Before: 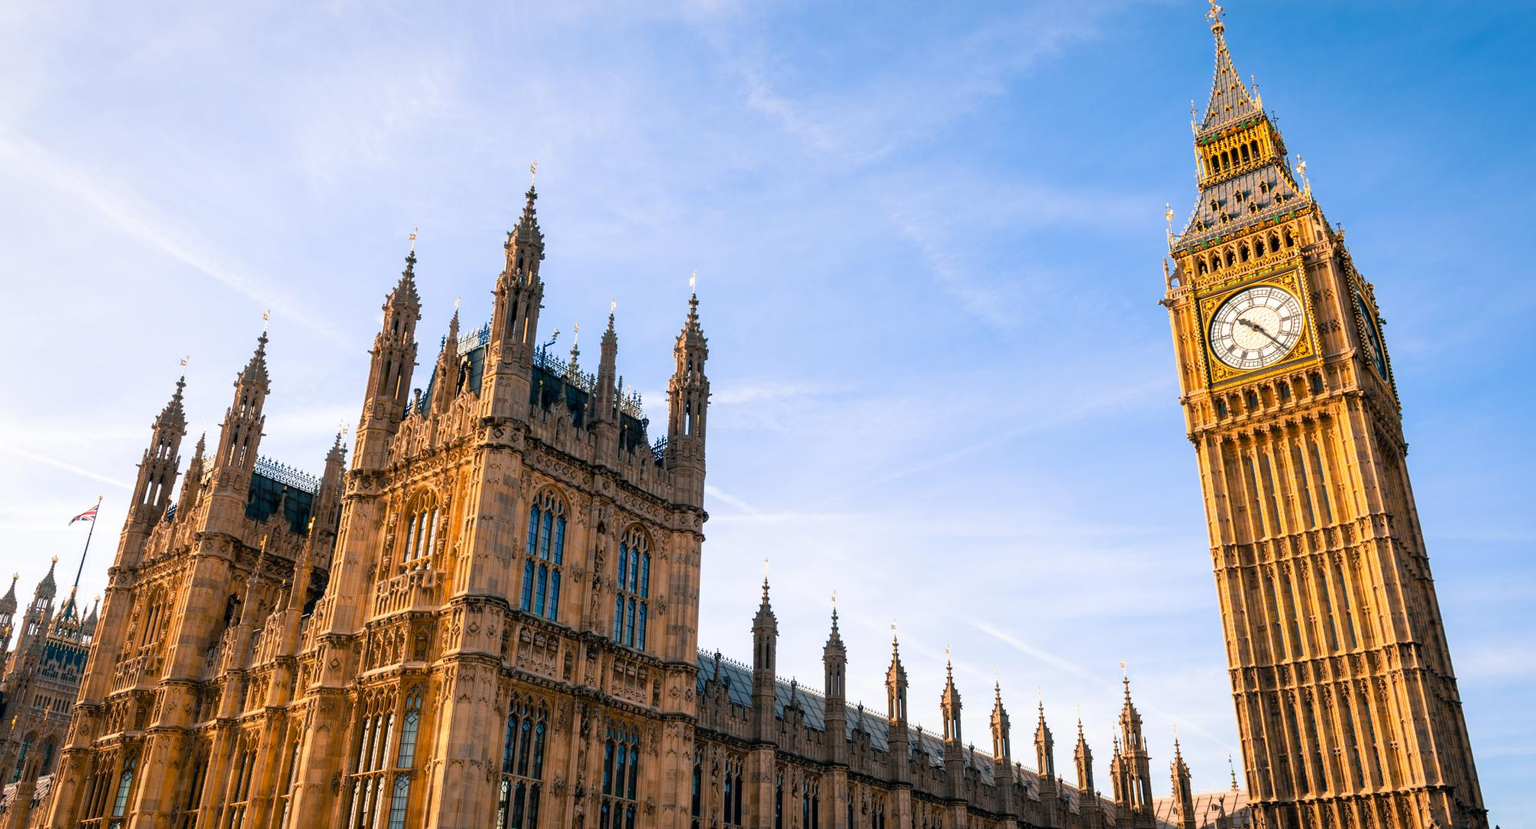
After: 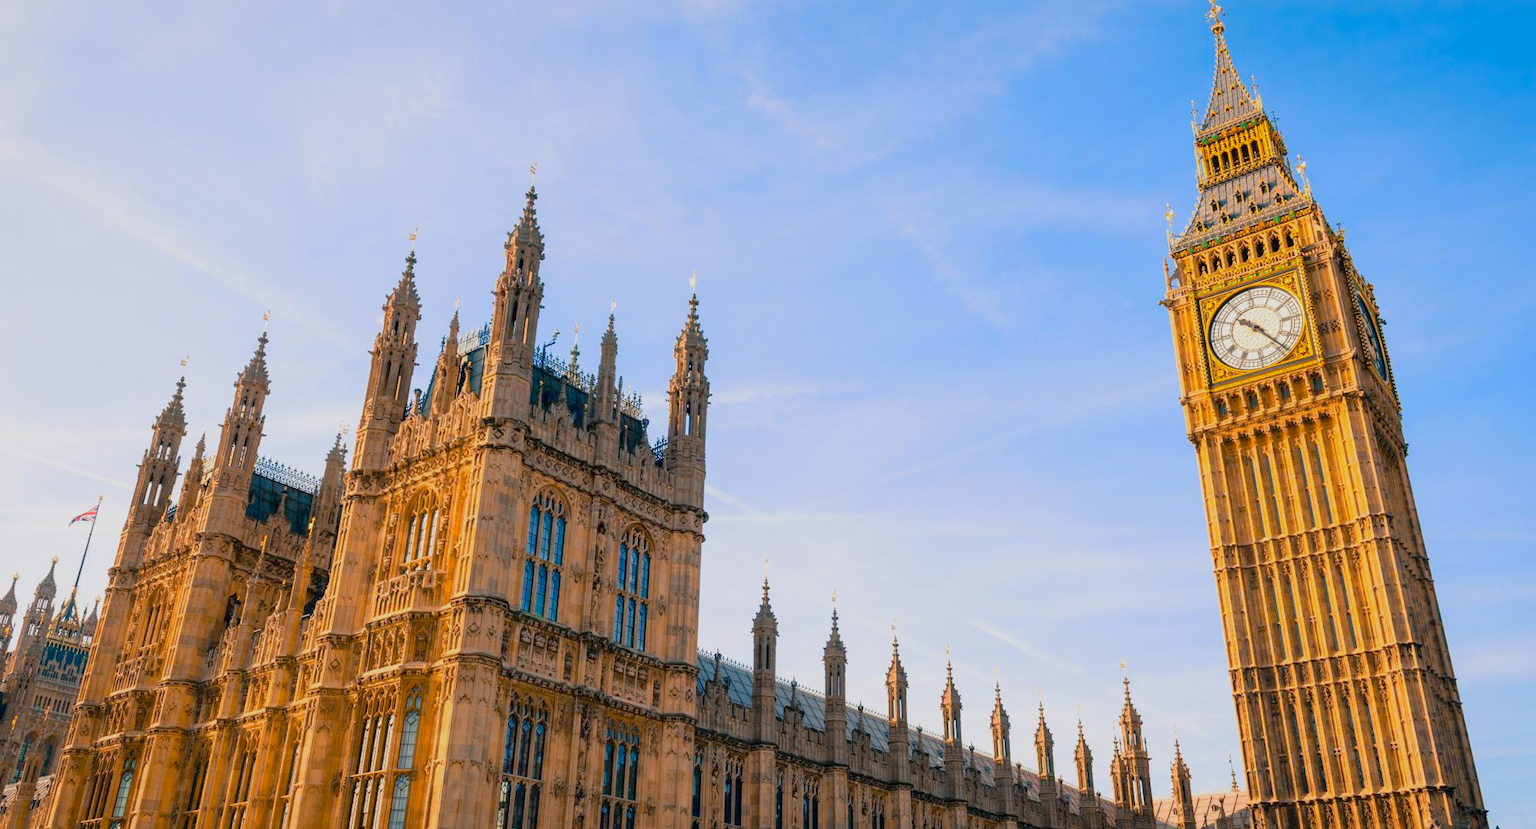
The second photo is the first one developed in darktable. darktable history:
color balance rgb: linear chroma grading › global chroma 8.844%, perceptual saturation grading › global saturation 0.075%, contrast -29.718%
tone equalizer: -8 EV -0.407 EV, -7 EV -0.365 EV, -6 EV -0.36 EV, -5 EV -0.241 EV, -3 EV 0.228 EV, -2 EV 0.313 EV, -1 EV 0.37 EV, +0 EV 0.437 EV
